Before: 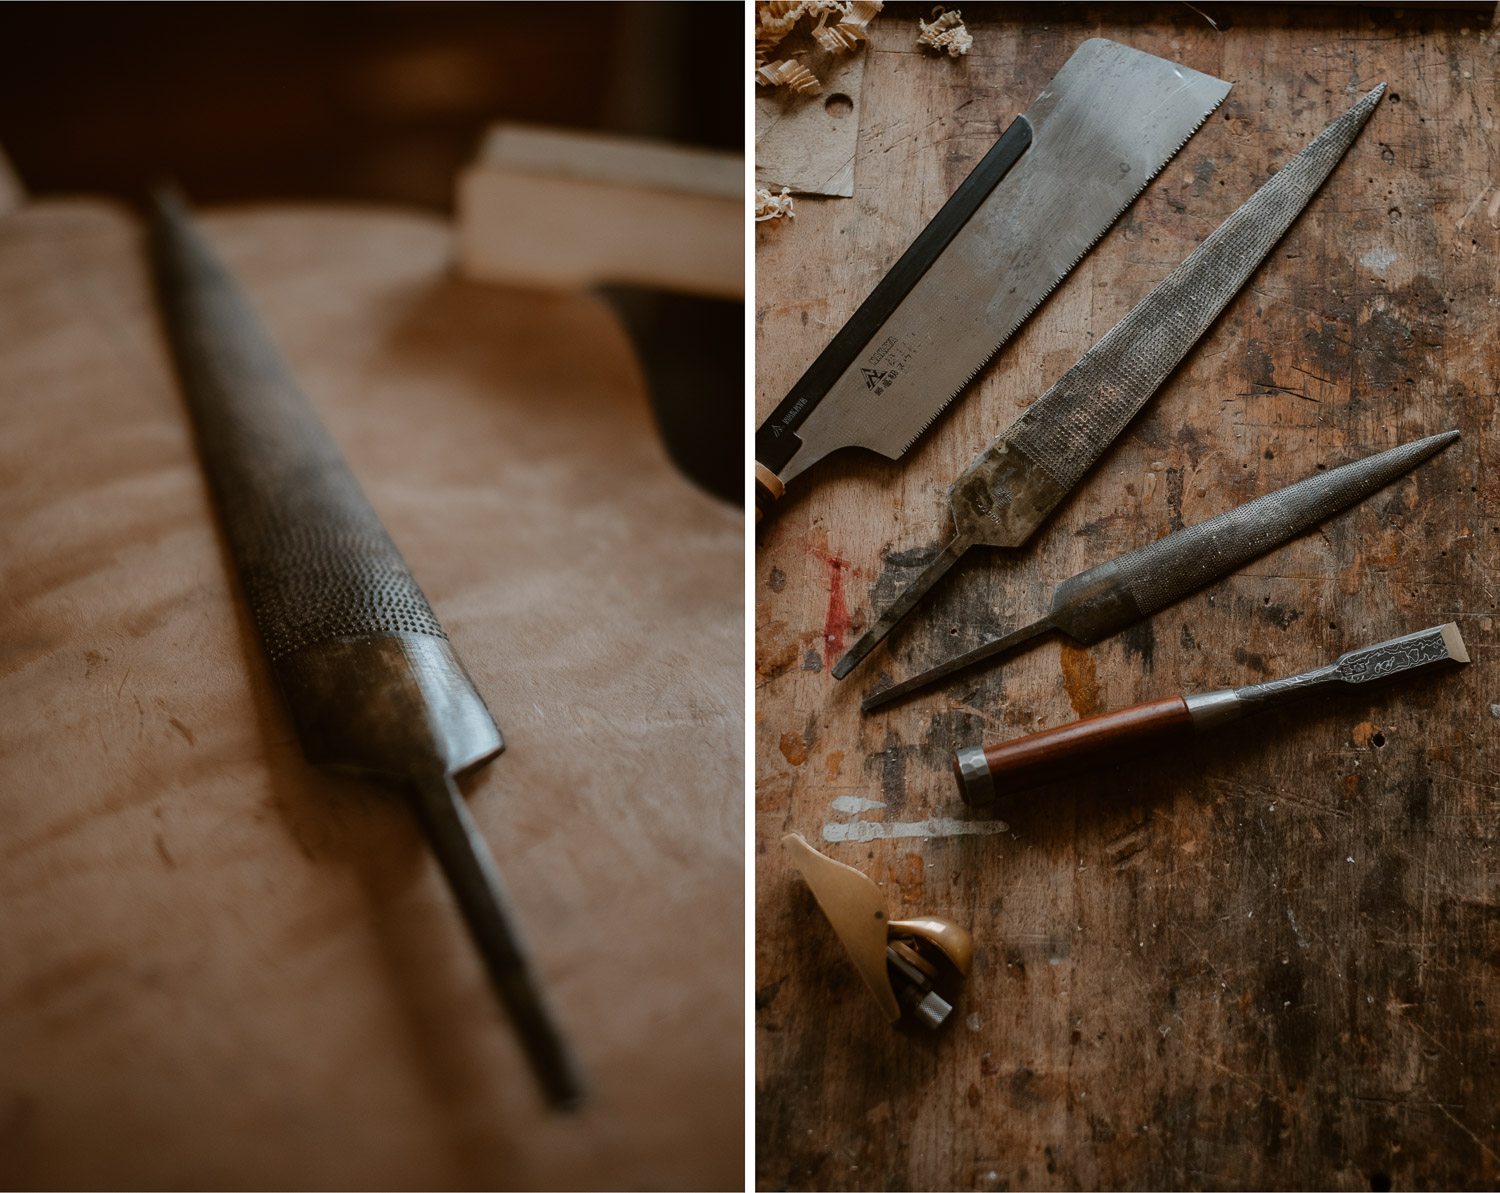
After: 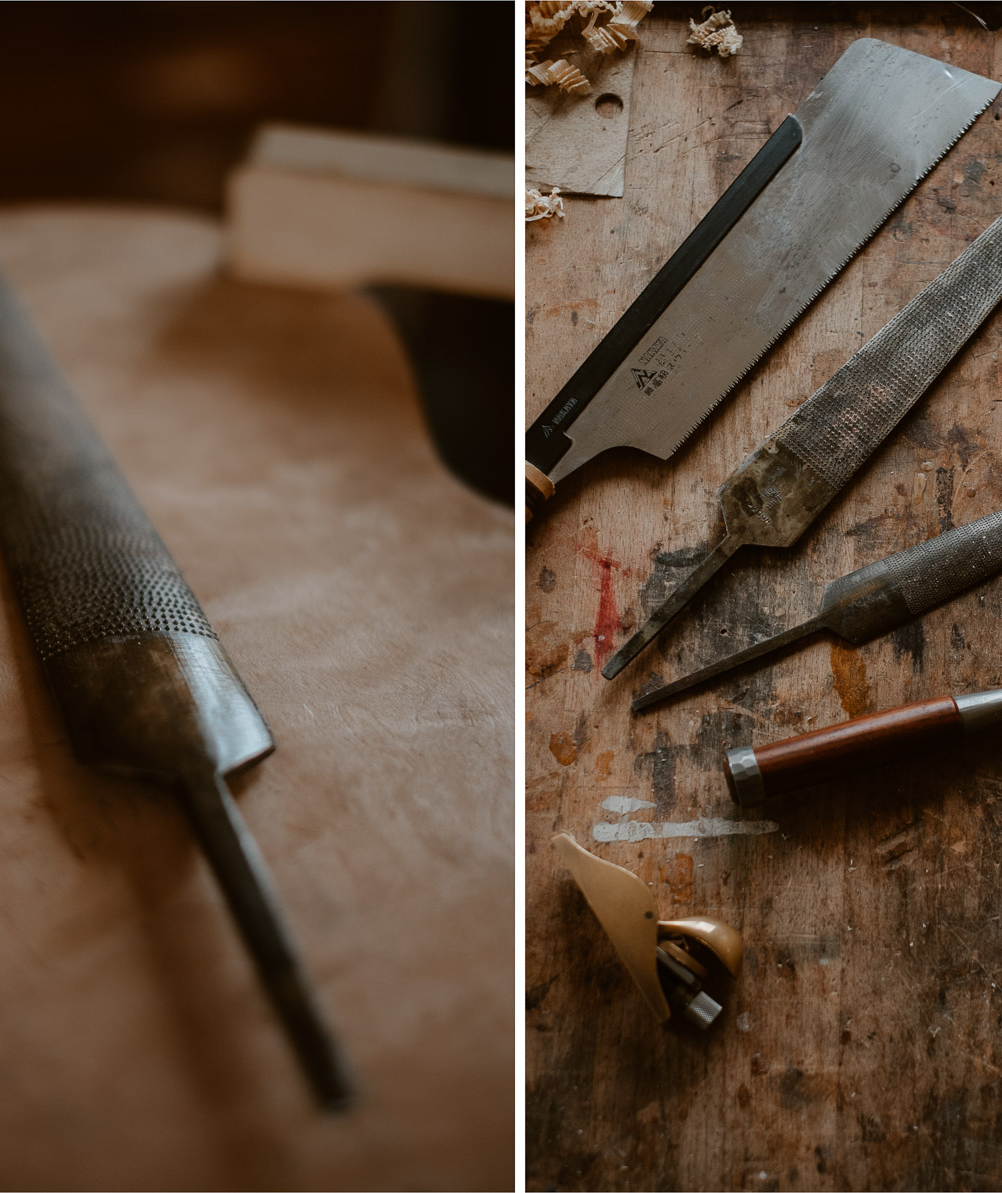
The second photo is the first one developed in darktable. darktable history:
crop: left 15.392%, right 17.787%
